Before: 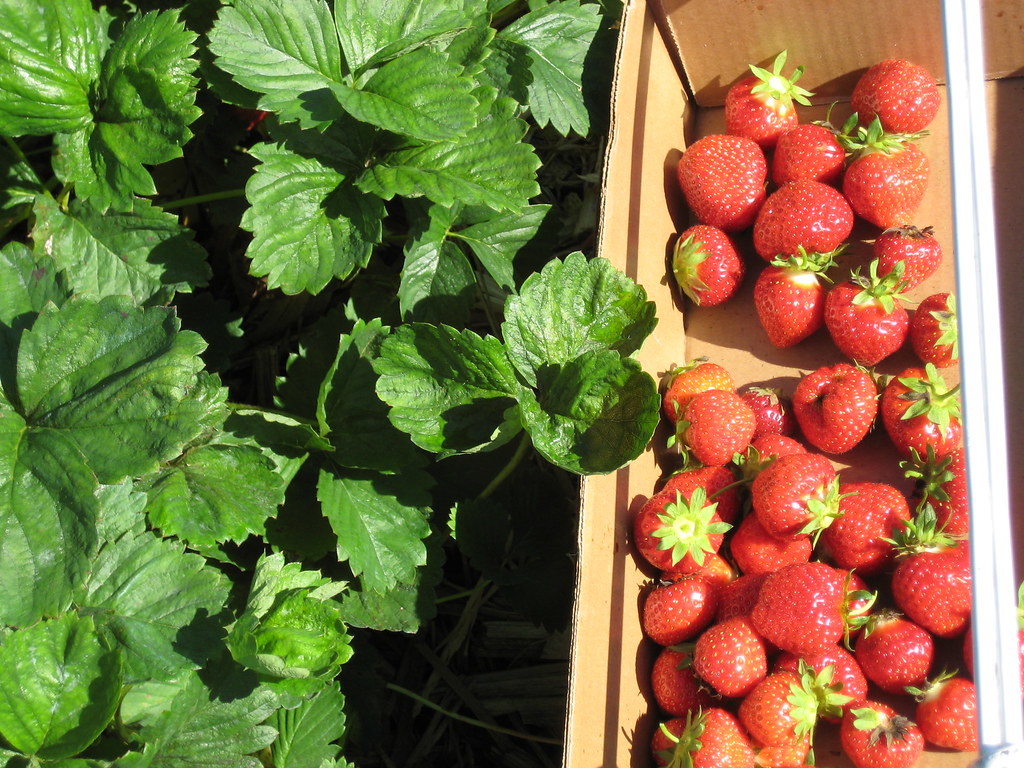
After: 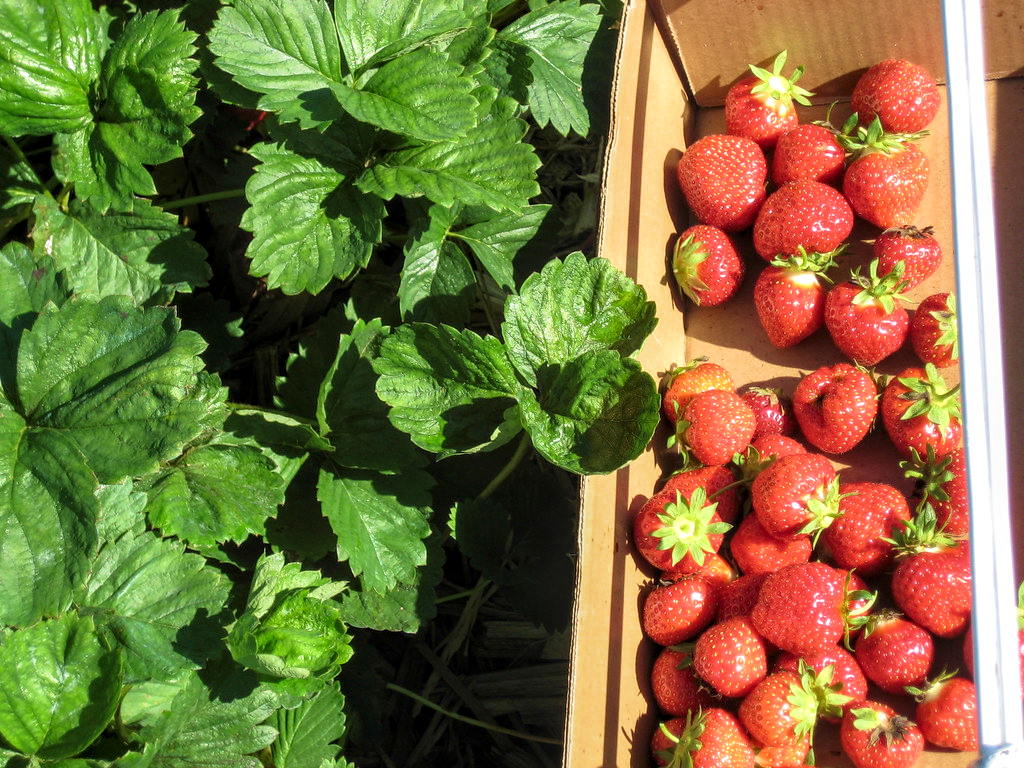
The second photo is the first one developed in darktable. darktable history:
velvia: strength 29%
local contrast: detail 130%
